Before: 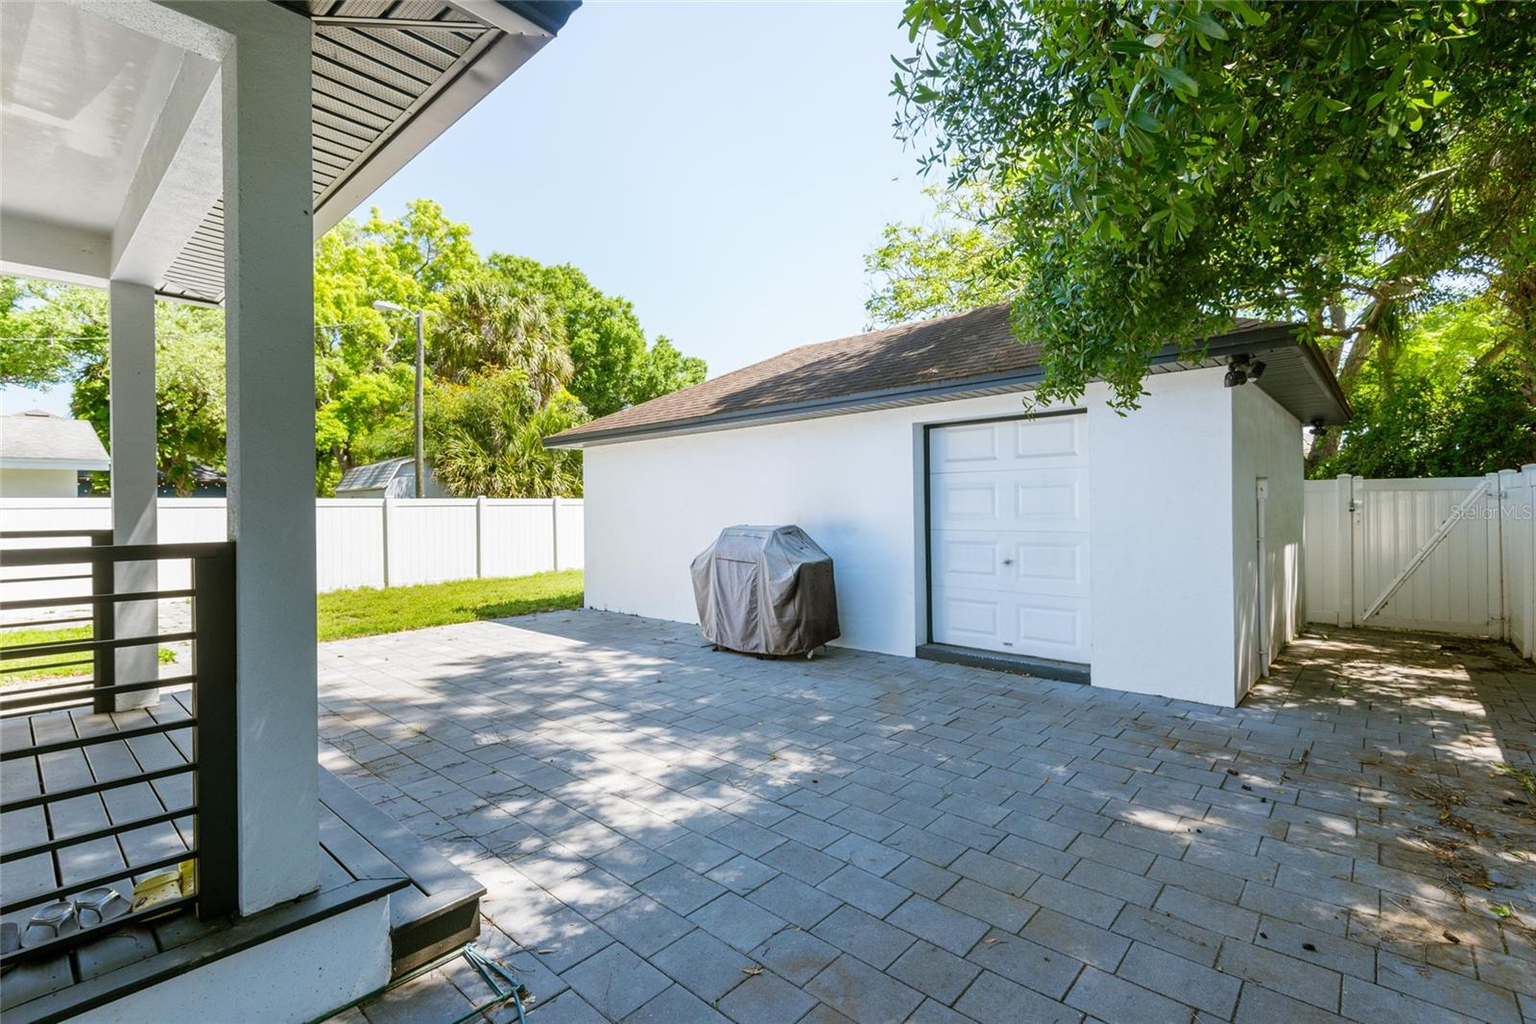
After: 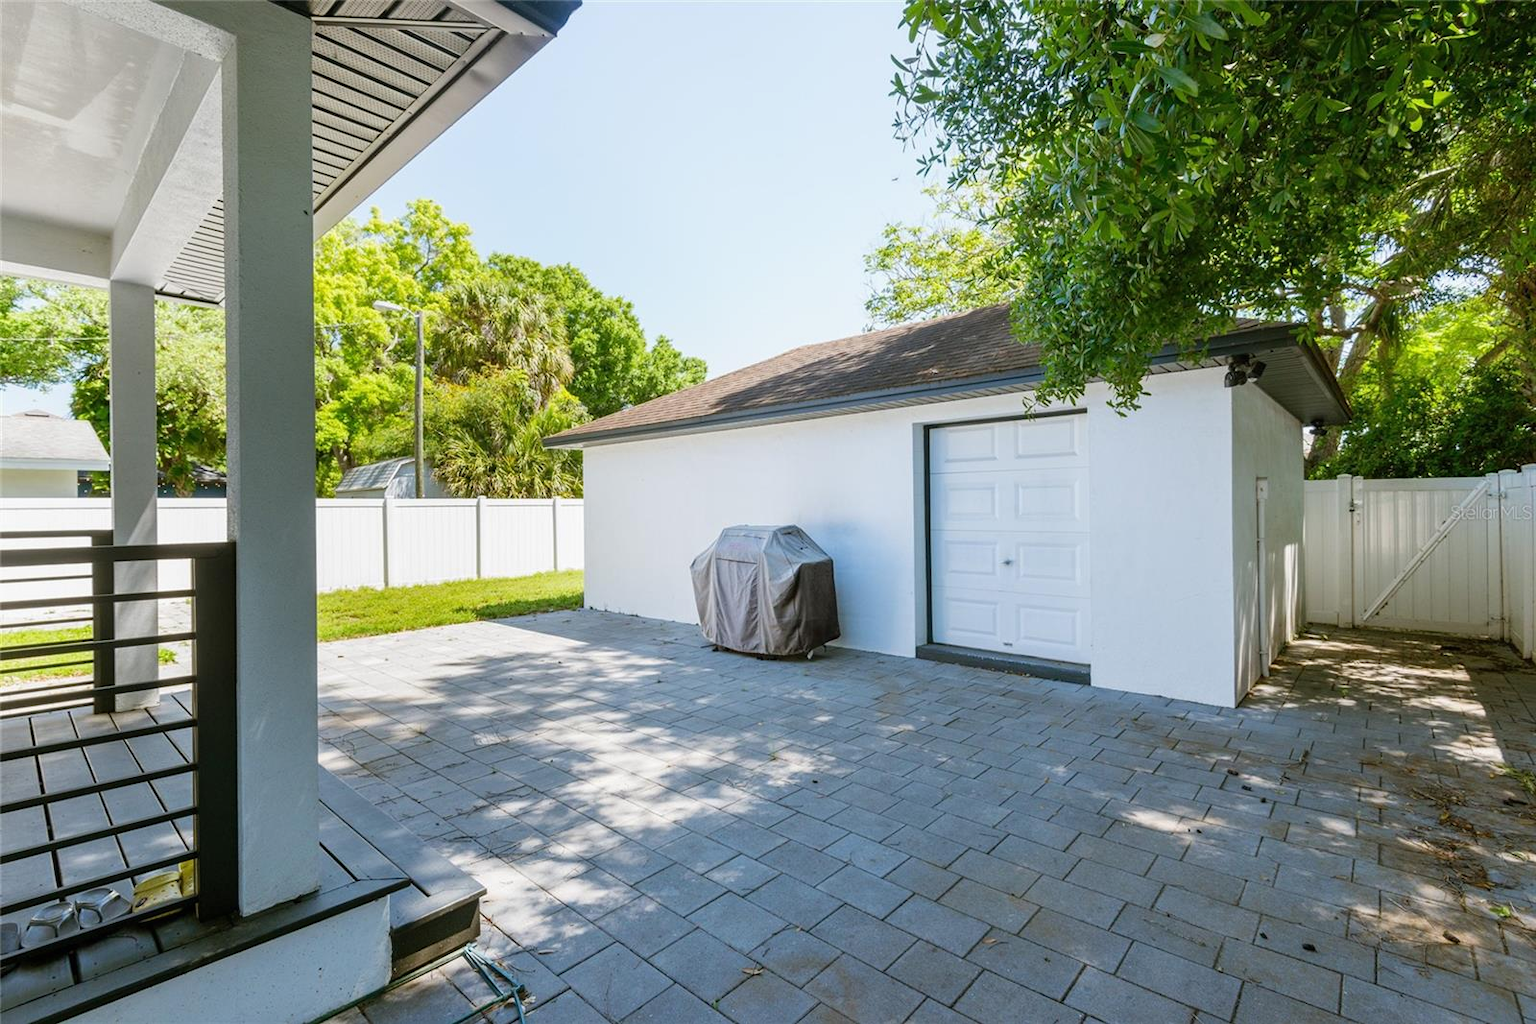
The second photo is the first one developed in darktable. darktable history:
exposure: black level correction 0, exposure 0.954 EV, compensate exposure bias true, compensate highlight preservation false
